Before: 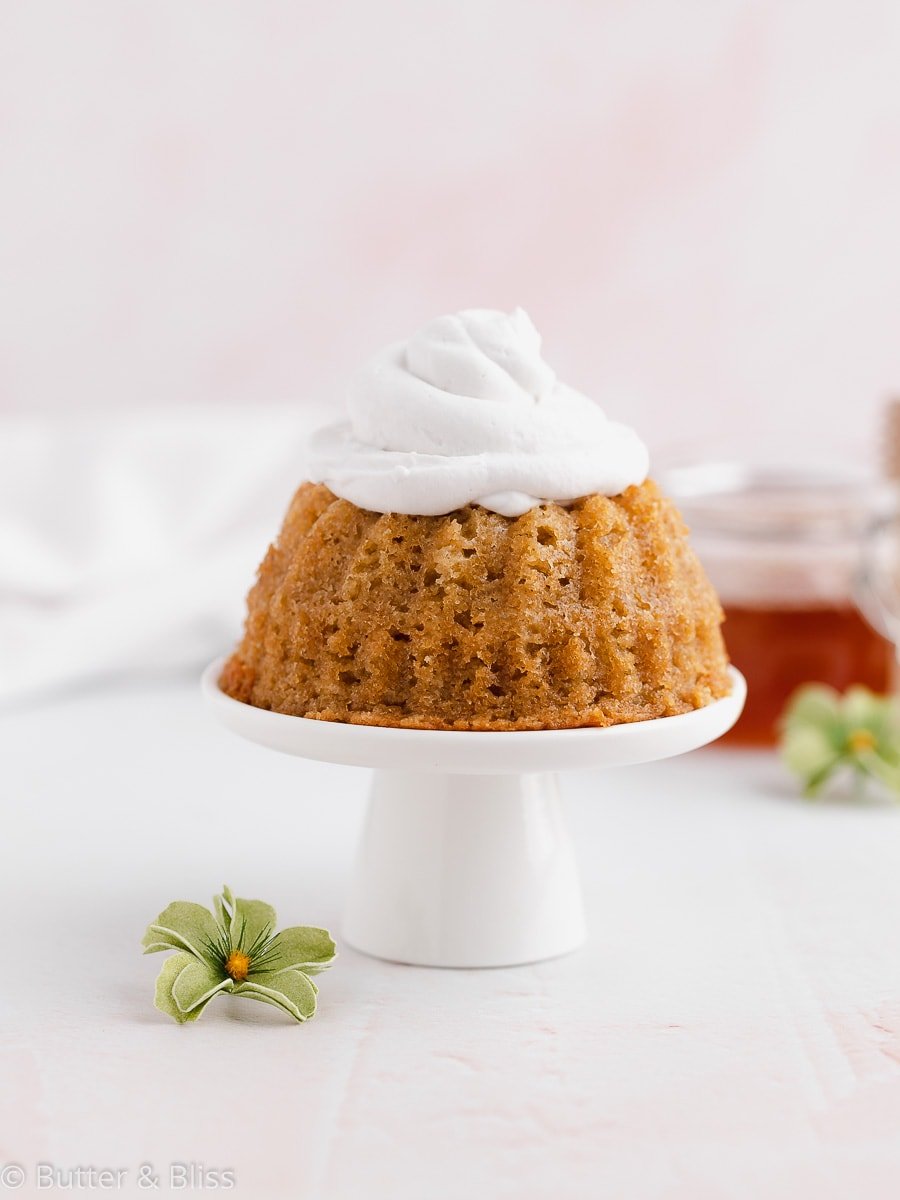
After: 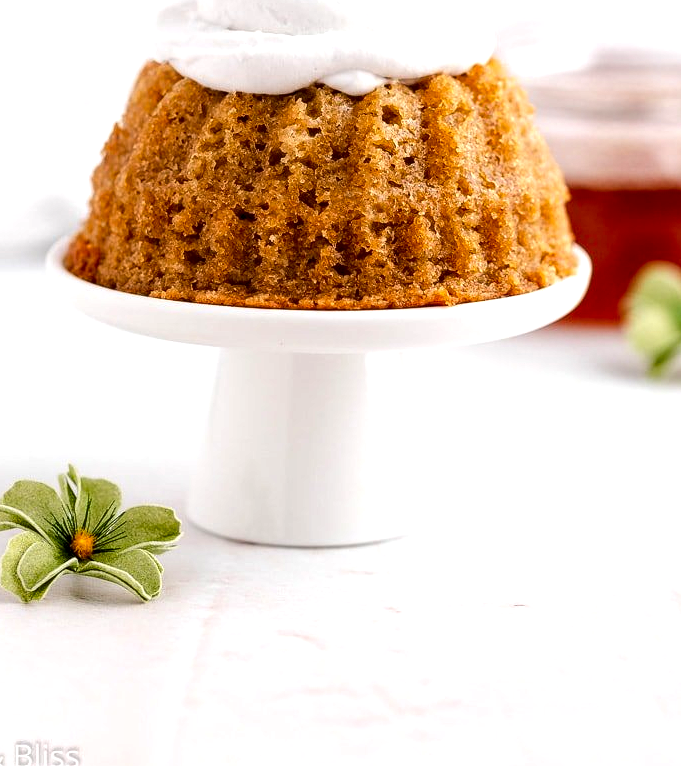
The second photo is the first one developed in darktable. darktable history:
tone equalizer: -8 EV -0.417 EV, -7 EV -0.389 EV, -6 EV -0.333 EV, -5 EV -0.222 EV, -3 EV 0.222 EV, -2 EV 0.333 EV, -1 EV 0.389 EV, +0 EV 0.417 EV, edges refinement/feathering 500, mask exposure compensation -1.57 EV, preserve details no
crop and rotate: left 17.299%, top 35.115%, right 7.015%, bottom 1.024%
local contrast: detail 150%
color contrast: green-magenta contrast 1.2, blue-yellow contrast 1.2
